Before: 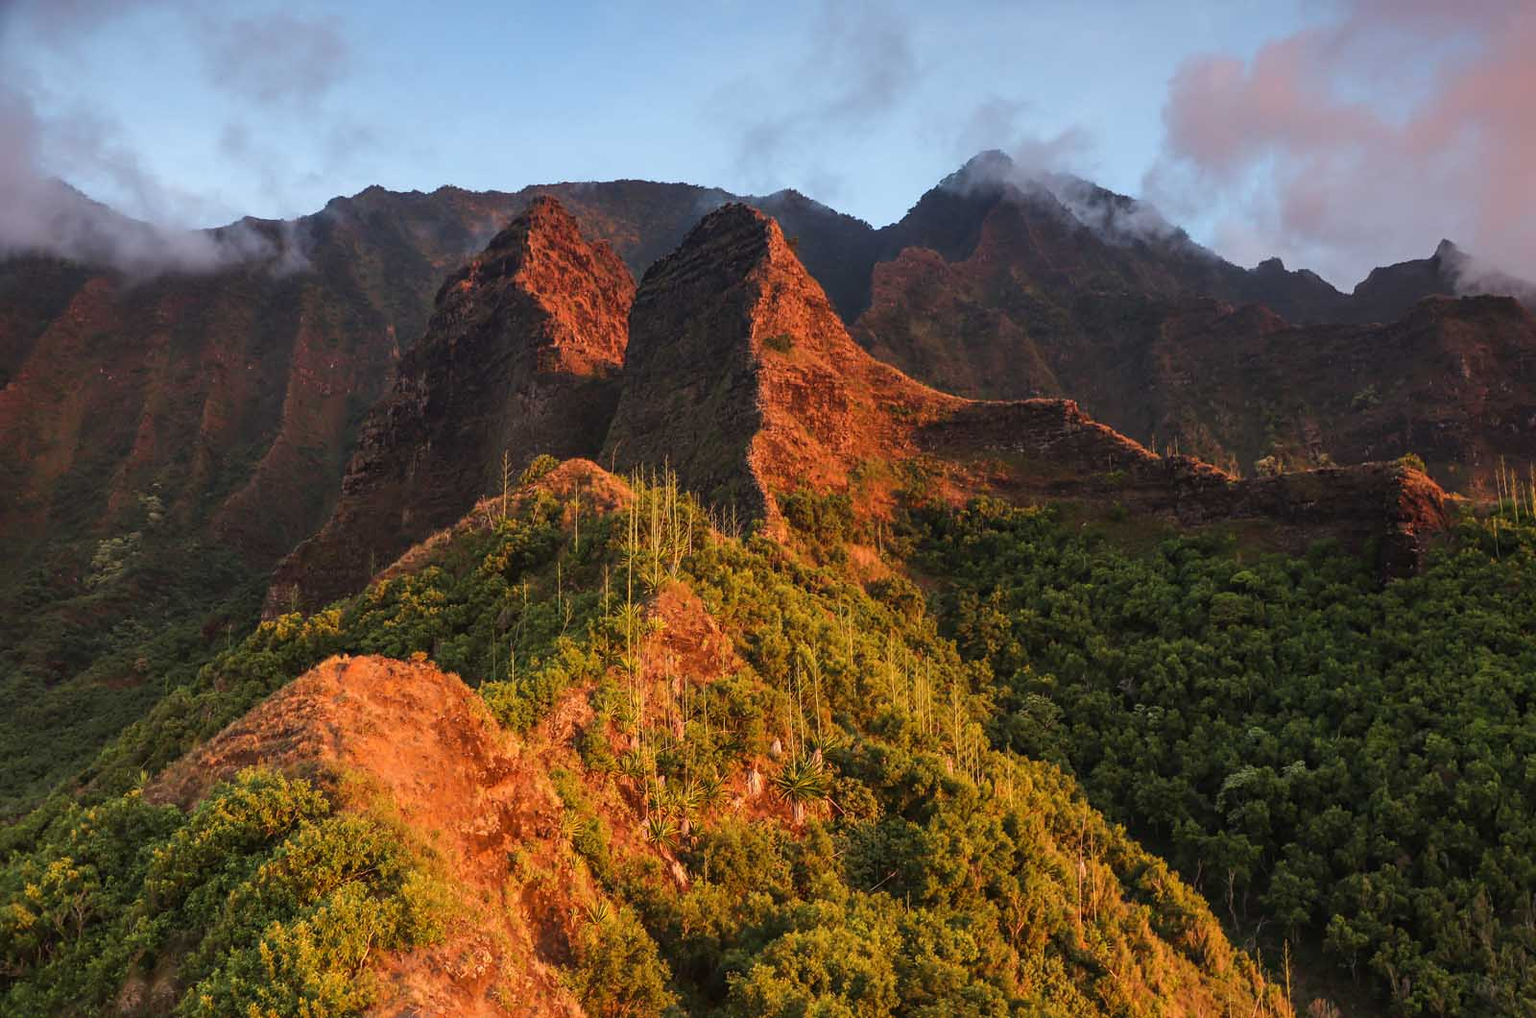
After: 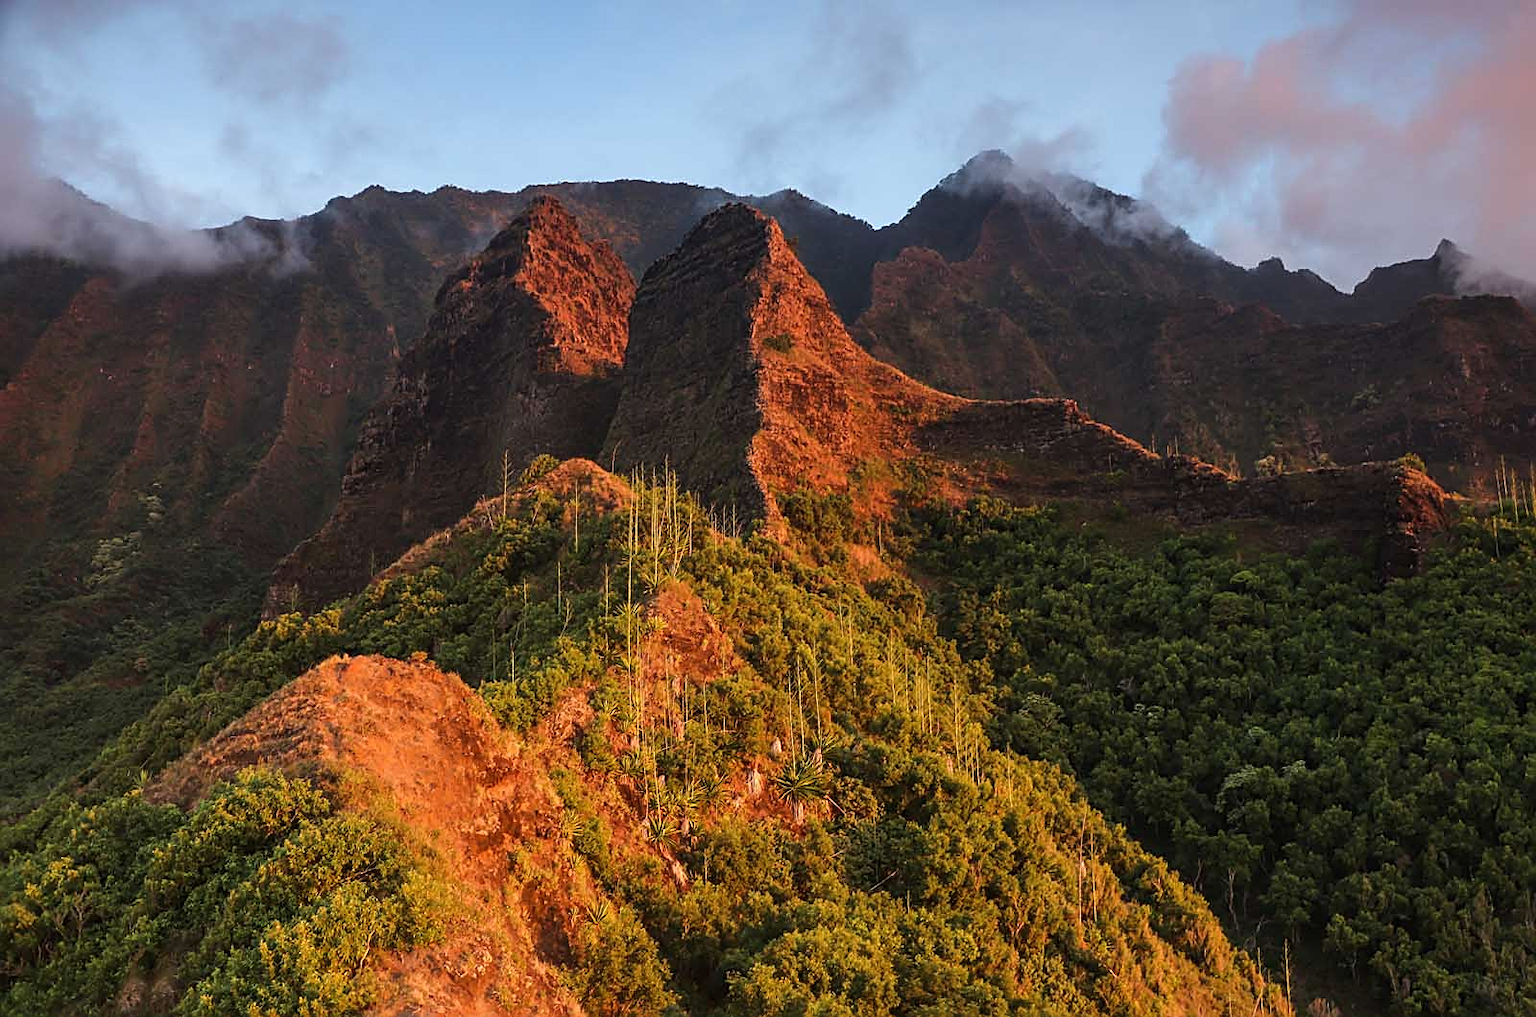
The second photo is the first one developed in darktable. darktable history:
tone curve: curves: ch0 [(0, 0) (0.161, 0.144) (0.501, 0.497) (1, 1)], color space Lab, linked channels, preserve colors none
sharpen: amount 0.476
tone equalizer: smoothing diameter 24.84%, edges refinement/feathering 13.18, preserve details guided filter
